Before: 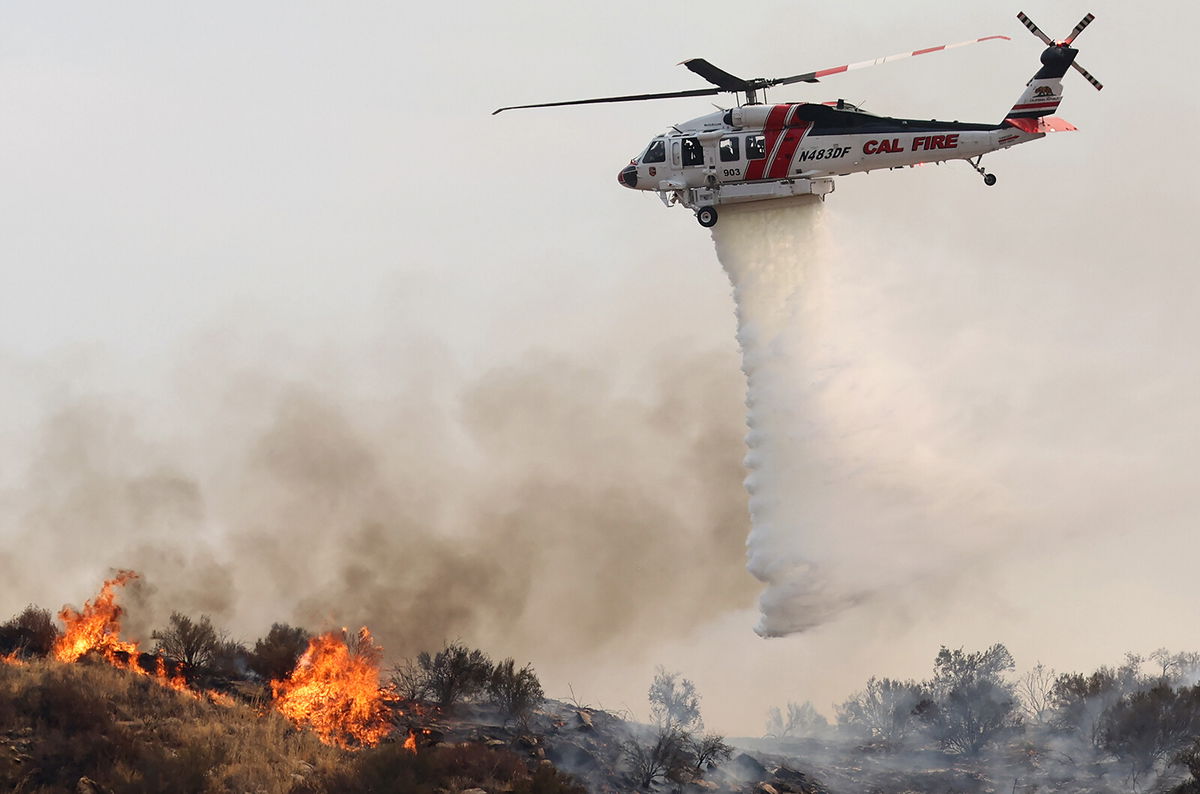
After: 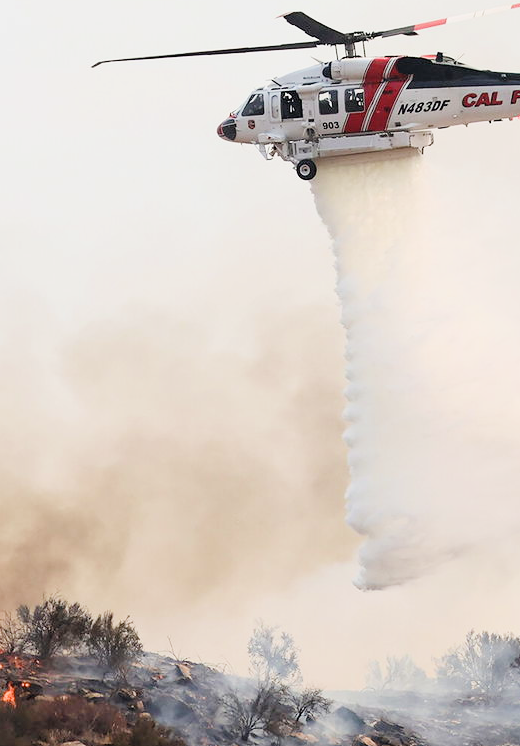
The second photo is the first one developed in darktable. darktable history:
crop: left 33.452%, top 6.025%, right 23.155%
exposure: black level correction 0, exposure 1.741 EV, compensate exposure bias true, compensate highlight preservation false
filmic rgb: black relative exposure -7.65 EV, white relative exposure 4.56 EV, hardness 3.61
